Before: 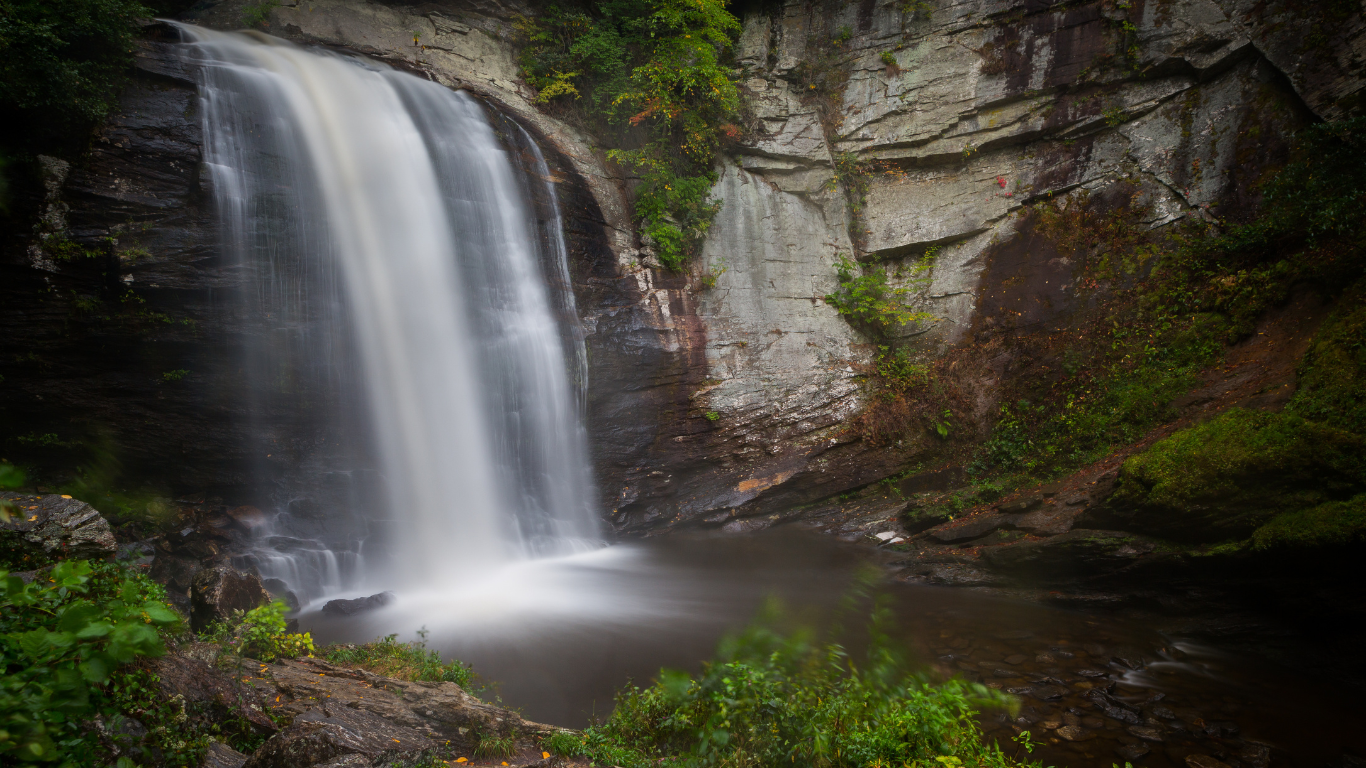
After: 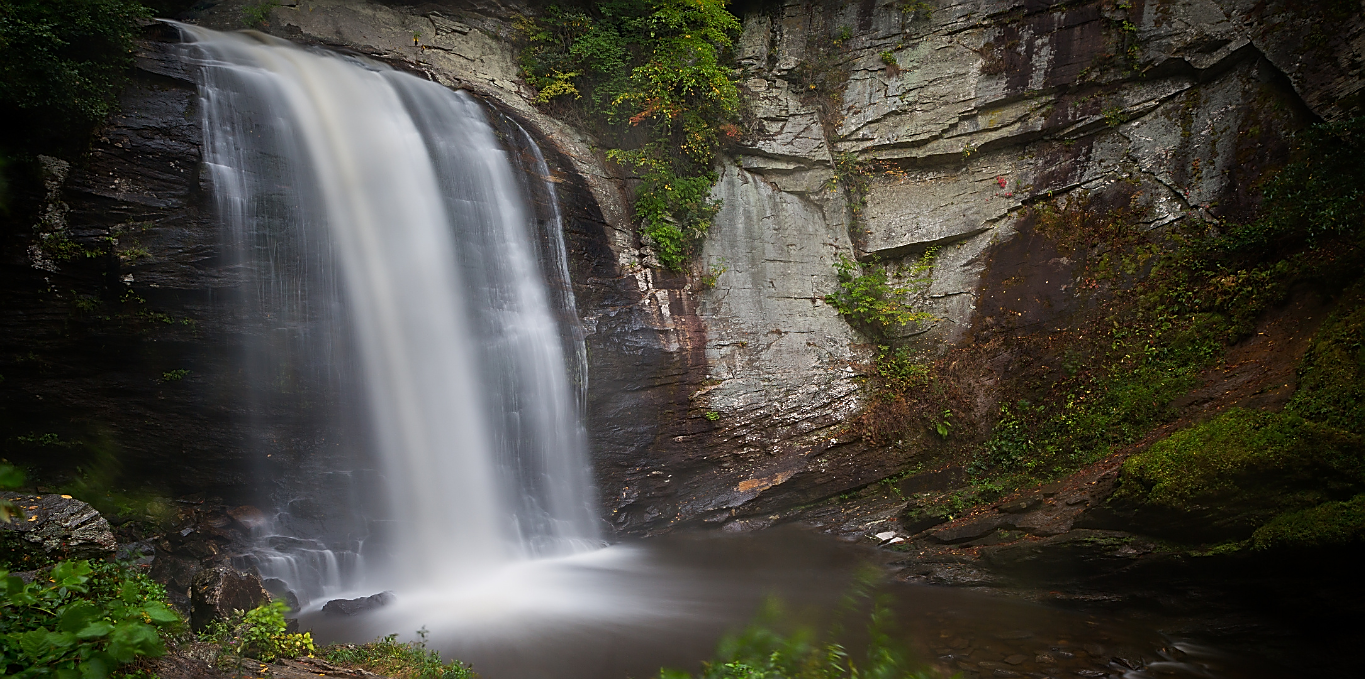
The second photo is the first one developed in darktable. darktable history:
crop and rotate: top 0%, bottom 11.49%
sharpen: radius 1.4, amount 1.25, threshold 0.7
